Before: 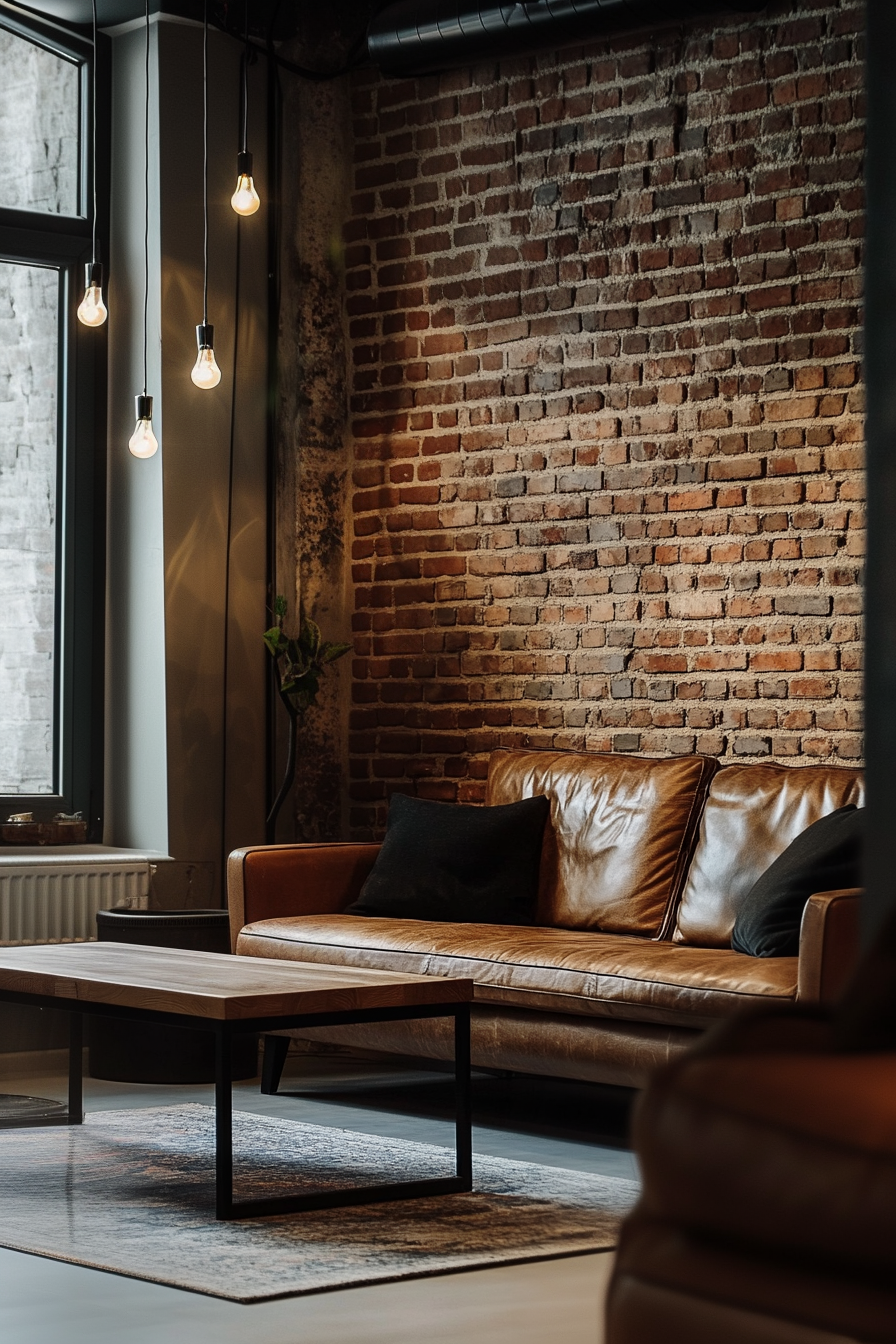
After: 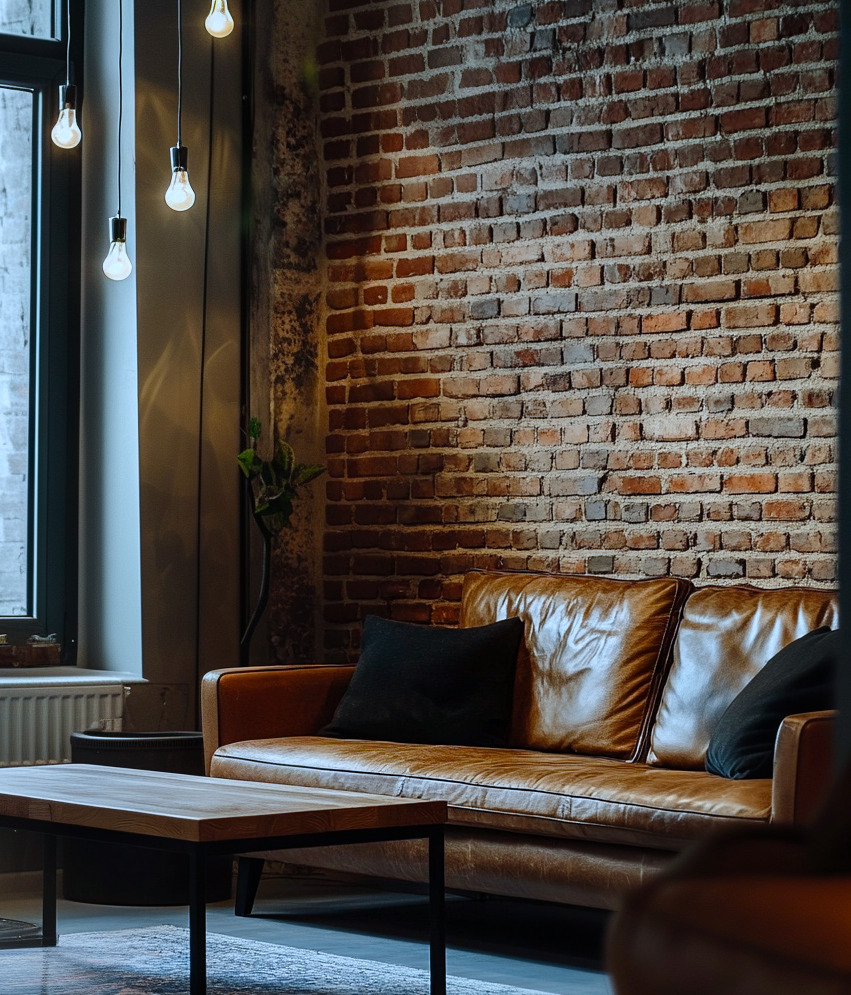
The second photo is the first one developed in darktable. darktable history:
color balance rgb: perceptual saturation grading › global saturation 20%, perceptual saturation grading › highlights -25%, perceptual saturation grading › shadows 25%
color calibration: illuminant Planckian (black body), x 0.378, y 0.375, temperature 4065 K
white balance: red 0.974, blue 1.044
exposure: exposure -0.01 EV, compensate highlight preservation false
crop and rotate: left 2.991%, top 13.302%, right 1.981%, bottom 12.636%
